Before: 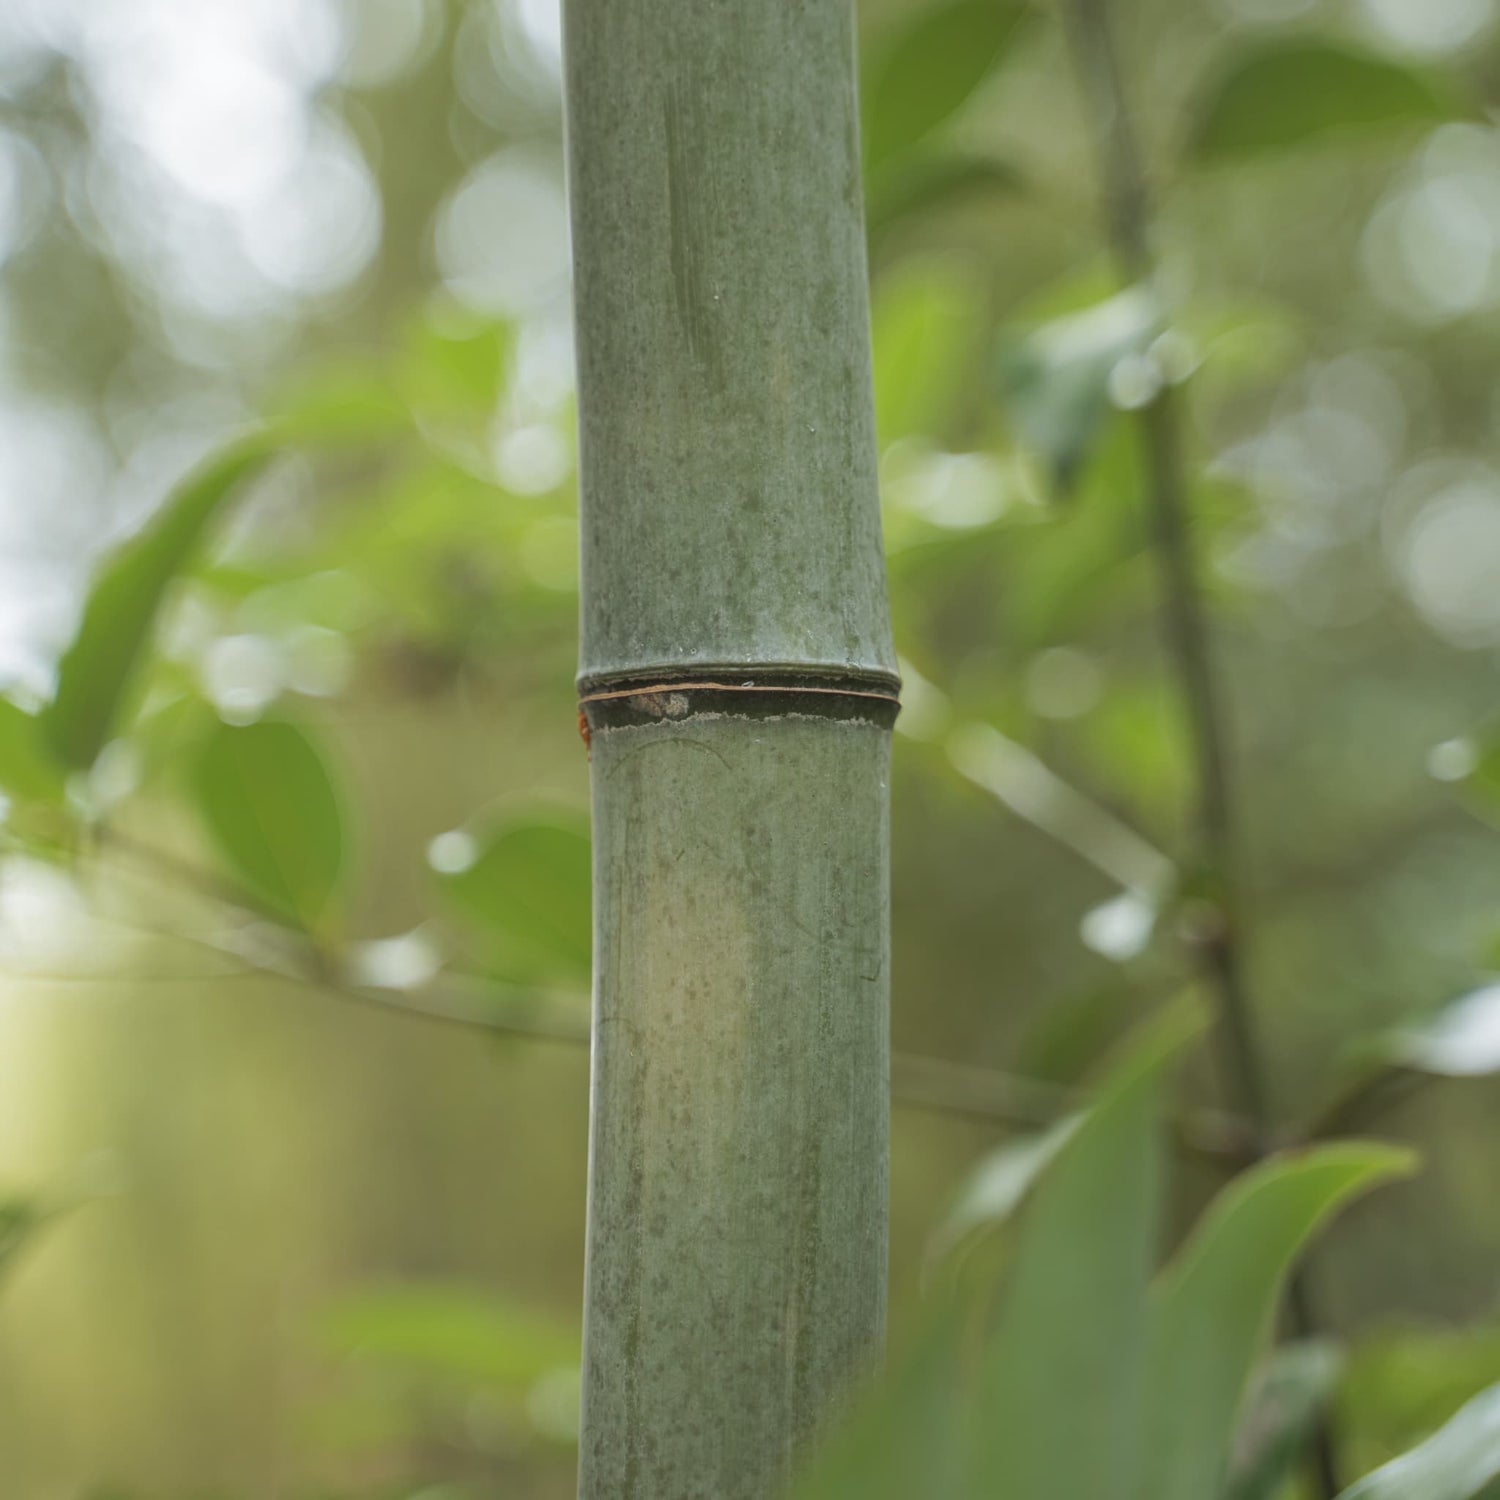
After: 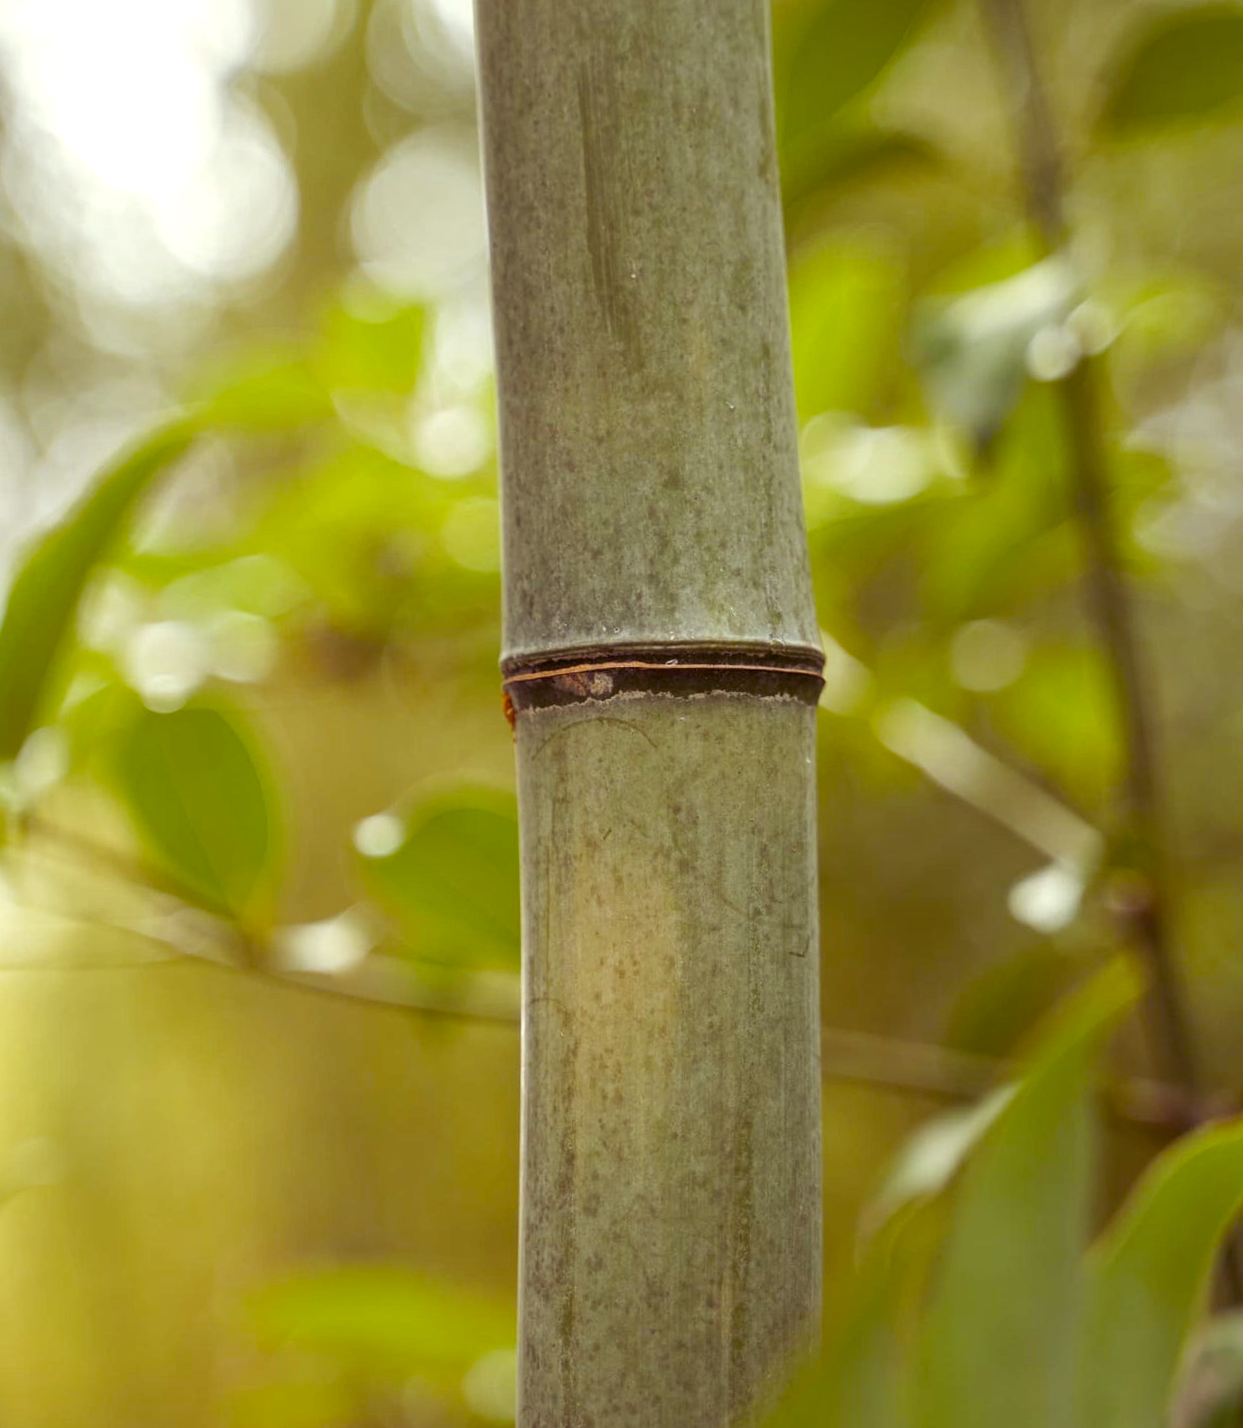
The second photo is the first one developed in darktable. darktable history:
crop and rotate: angle 1°, left 4.281%, top 0.642%, right 11.383%, bottom 2.486%
color balance rgb: shadows lift › luminance -21.66%, shadows lift › chroma 8.98%, shadows lift › hue 283.37°, power › chroma 1.55%, power › hue 25.59°, highlights gain › luminance 6.08%, highlights gain › chroma 2.55%, highlights gain › hue 90°, global offset › luminance -0.87%, perceptual saturation grading › global saturation 27.49%, perceptual saturation grading › highlights -28.39%, perceptual saturation grading › mid-tones 15.22%, perceptual saturation grading › shadows 33.98%, perceptual brilliance grading › highlights 10%, perceptual brilliance grading › mid-tones 5%
